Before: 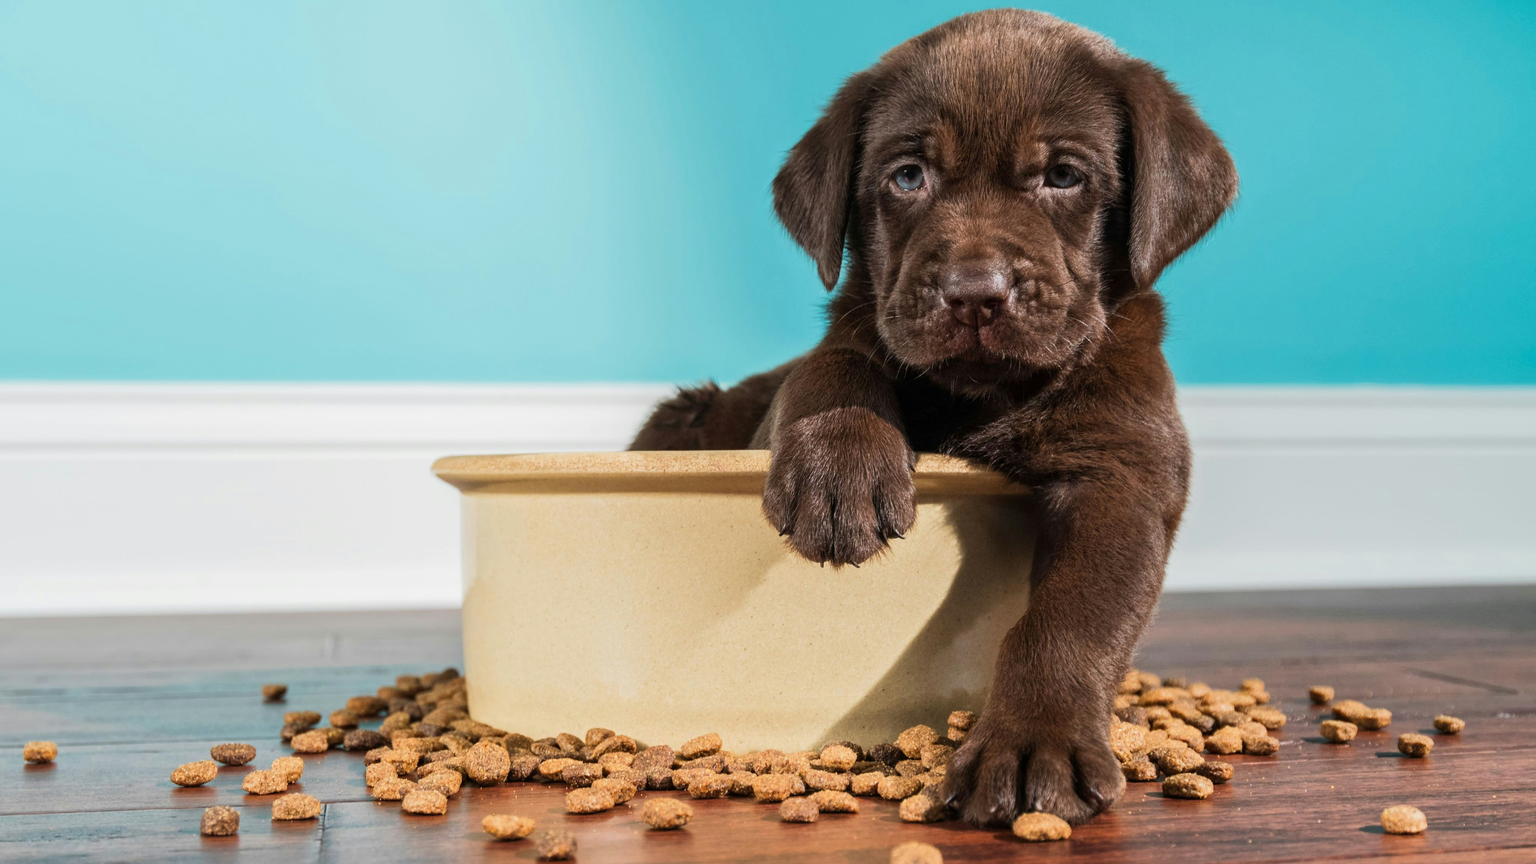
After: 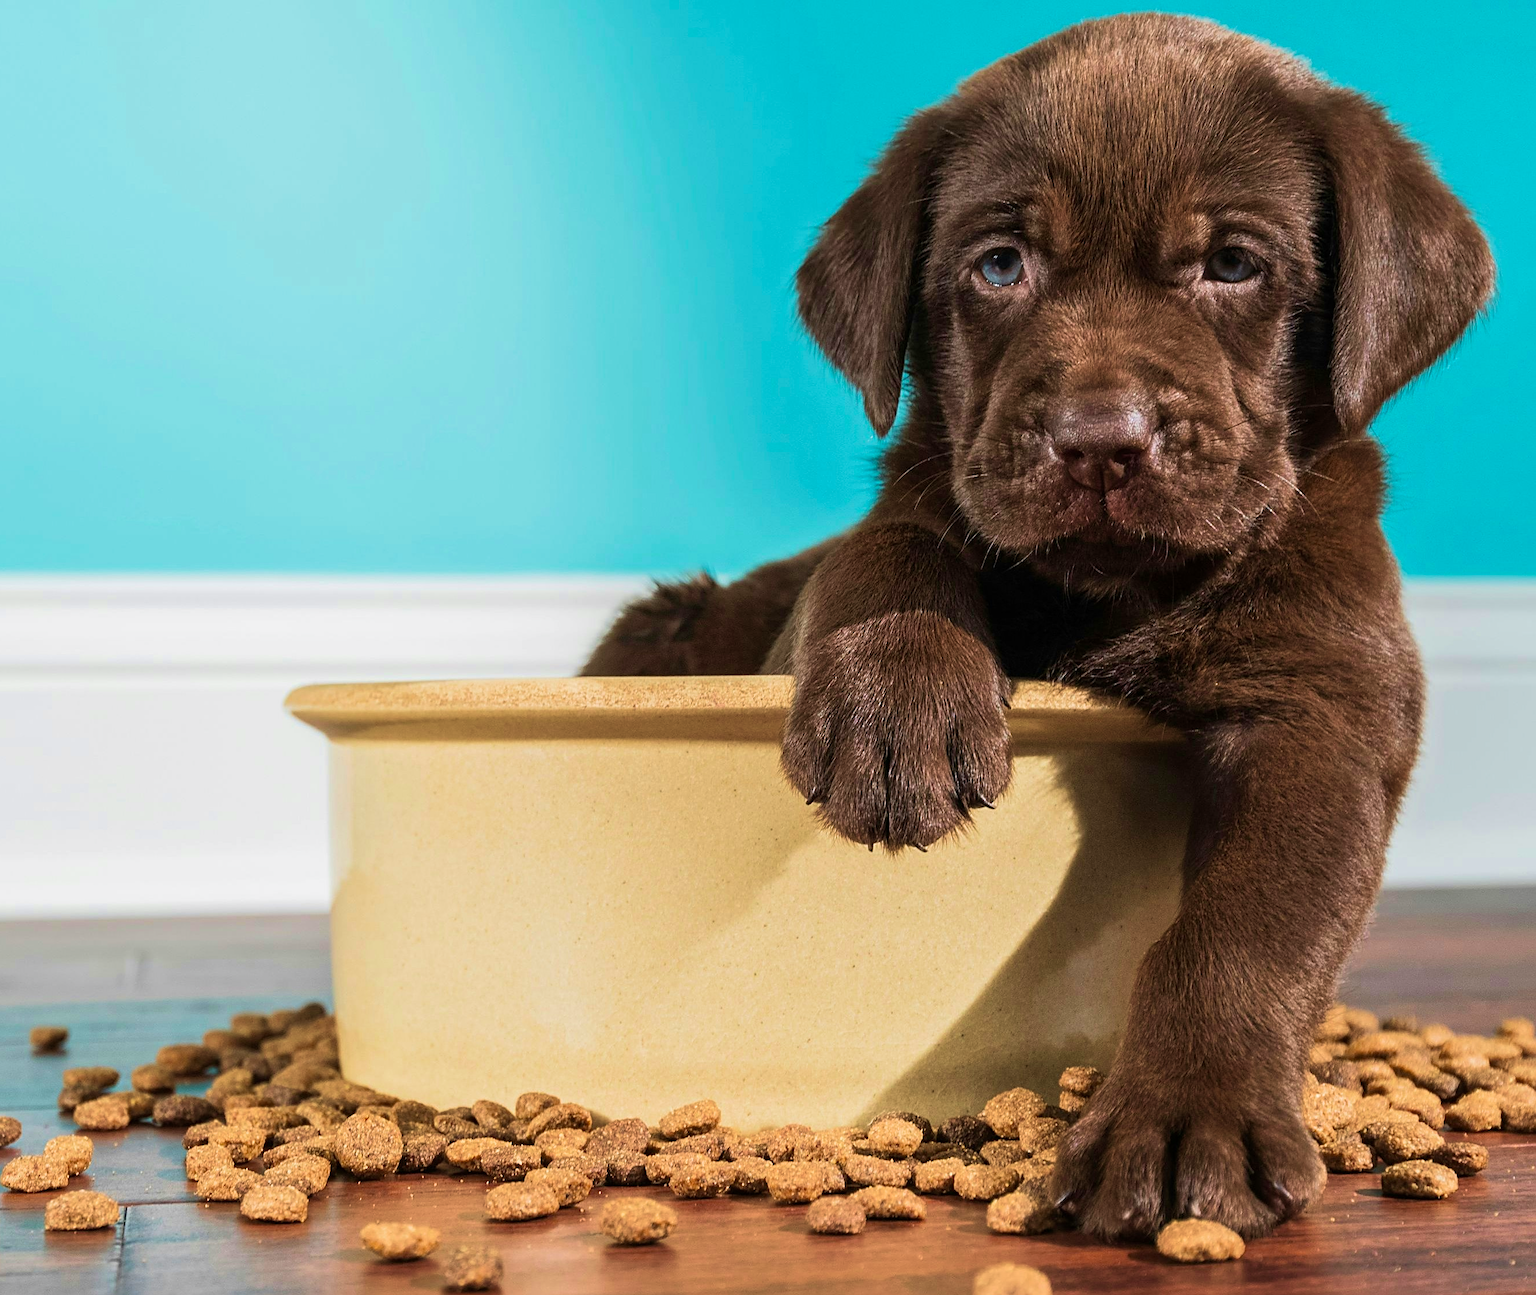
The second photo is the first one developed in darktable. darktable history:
sharpen: on, module defaults
velvia: strength 45%
crop and rotate: left 15.754%, right 17.579%
color correction: highlights a* 0.003, highlights b* -0.283
